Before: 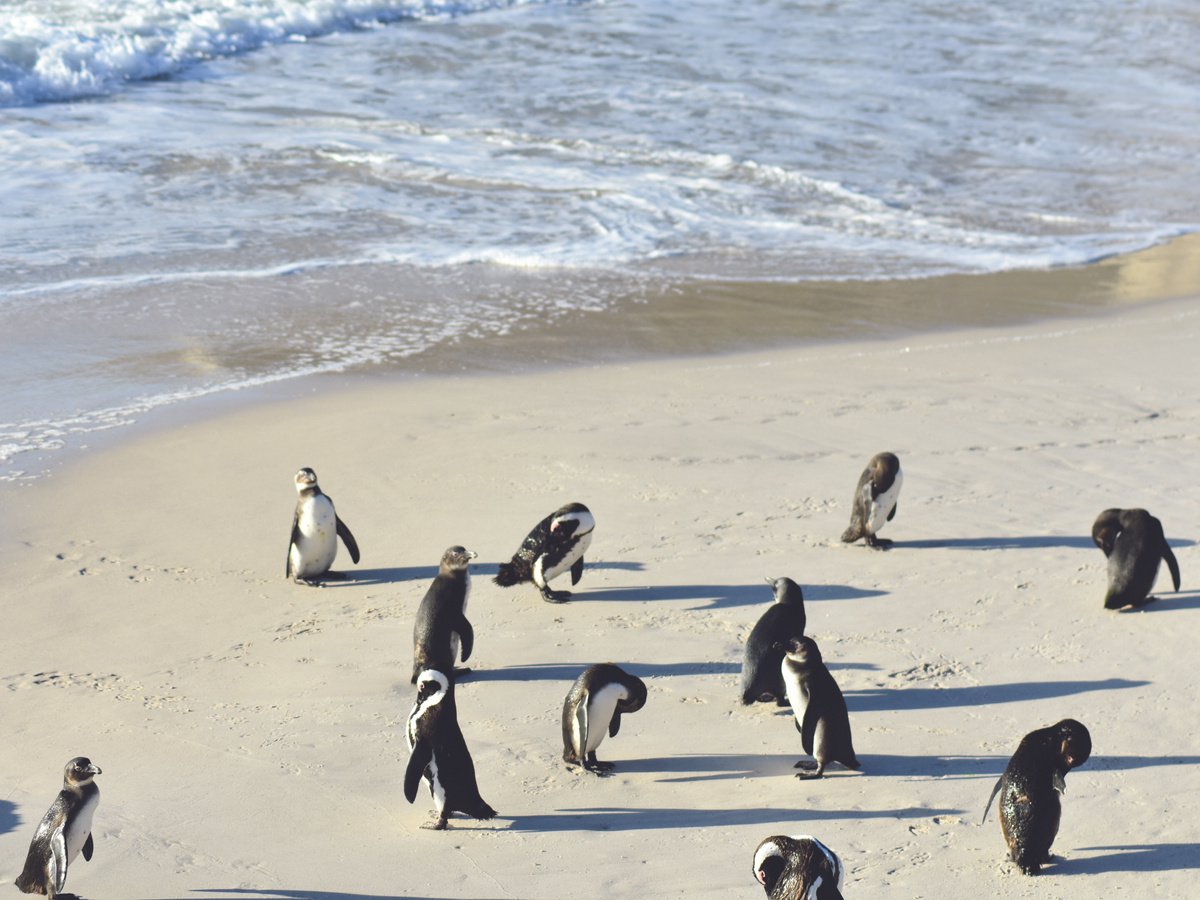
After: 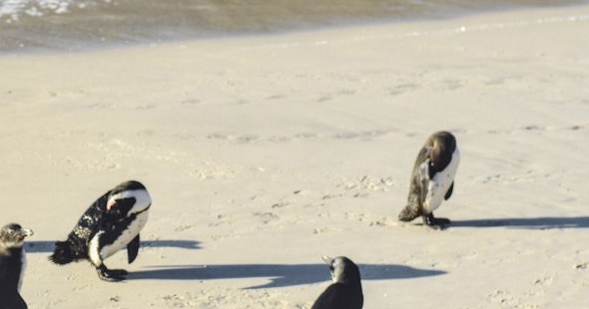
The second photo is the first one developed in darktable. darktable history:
rotate and perspective: rotation 0.226°, lens shift (vertical) -0.042, crop left 0.023, crop right 0.982, crop top 0.006, crop bottom 0.994
tone curve: curves: ch0 [(0.003, 0) (0.066, 0.023) (0.149, 0.094) (0.264, 0.238) (0.395, 0.421) (0.517, 0.56) (0.688, 0.743) (0.813, 0.846) (1, 1)]; ch1 [(0, 0) (0.164, 0.115) (0.337, 0.332) (0.39, 0.398) (0.464, 0.461) (0.501, 0.5) (0.507, 0.503) (0.534, 0.537) (0.577, 0.59) (0.652, 0.681) (0.733, 0.749) (0.811, 0.796) (1, 1)]; ch2 [(0, 0) (0.337, 0.382) (0.464, 0.476) (0.501, 0.502) (0.527, 0.54) (0.551, 0.565) (0.6, 0.59) (0.687, 0.675) (1, 1)], color space Lab, independent channels, preserve colors none
crop: left 36.607%, top 34.735%, right 13.146%, bottom 30.611%
local contrast: detail 130%
